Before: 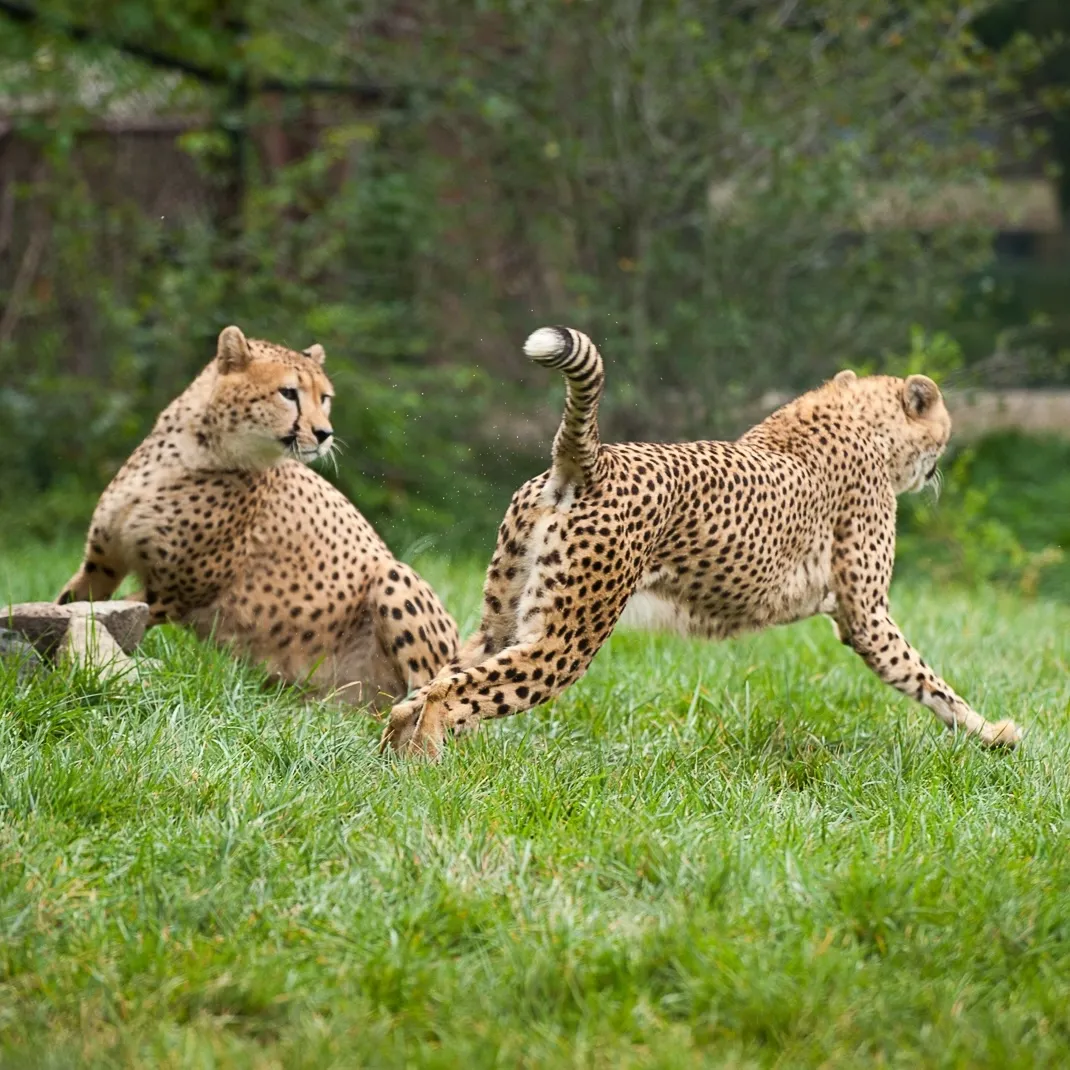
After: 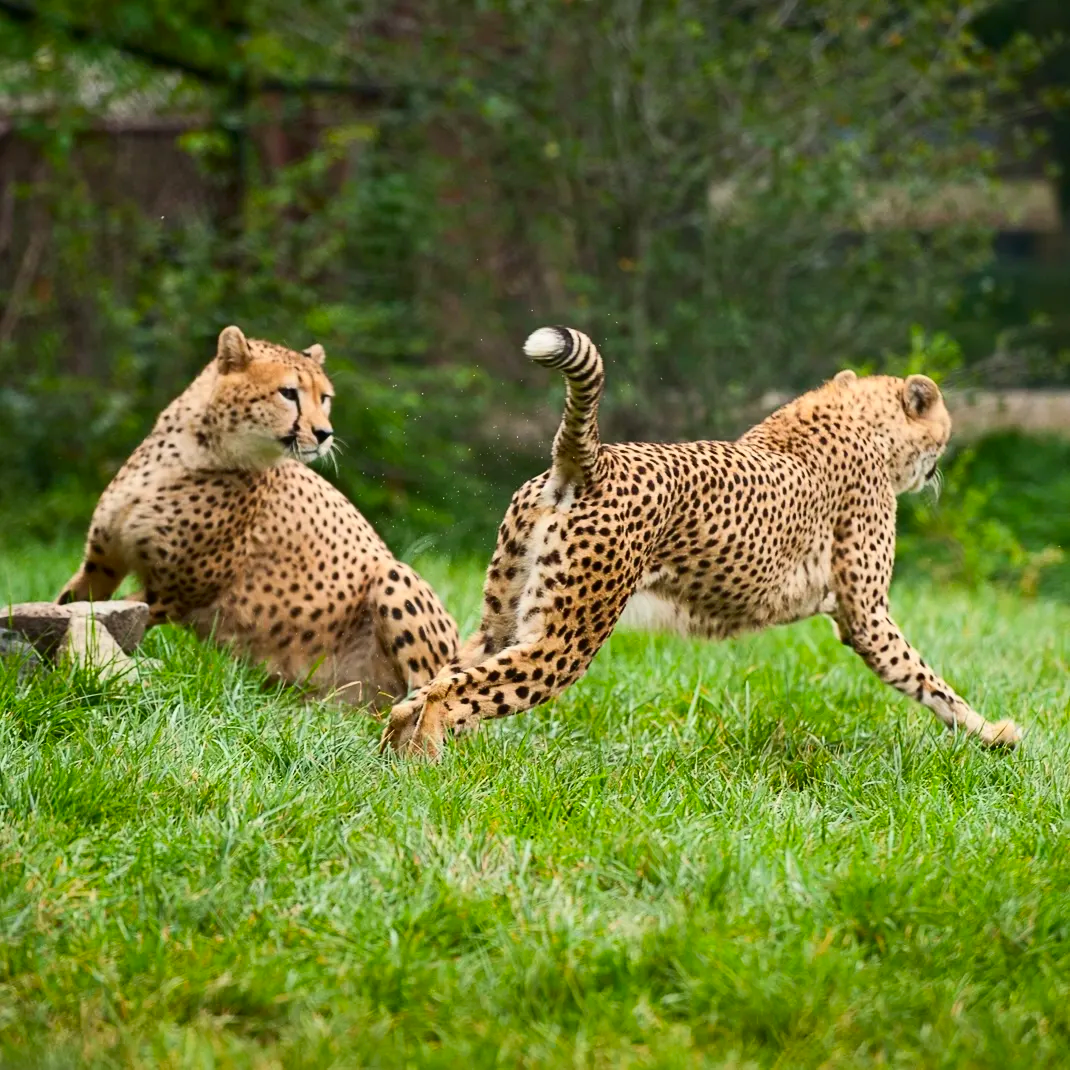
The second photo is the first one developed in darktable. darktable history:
contrast brightness saturation: contrast 0.16, saturation 0.32
exposure: exposure -0.116 EV, compensate exposure bias true, compensate highlight preservation false
